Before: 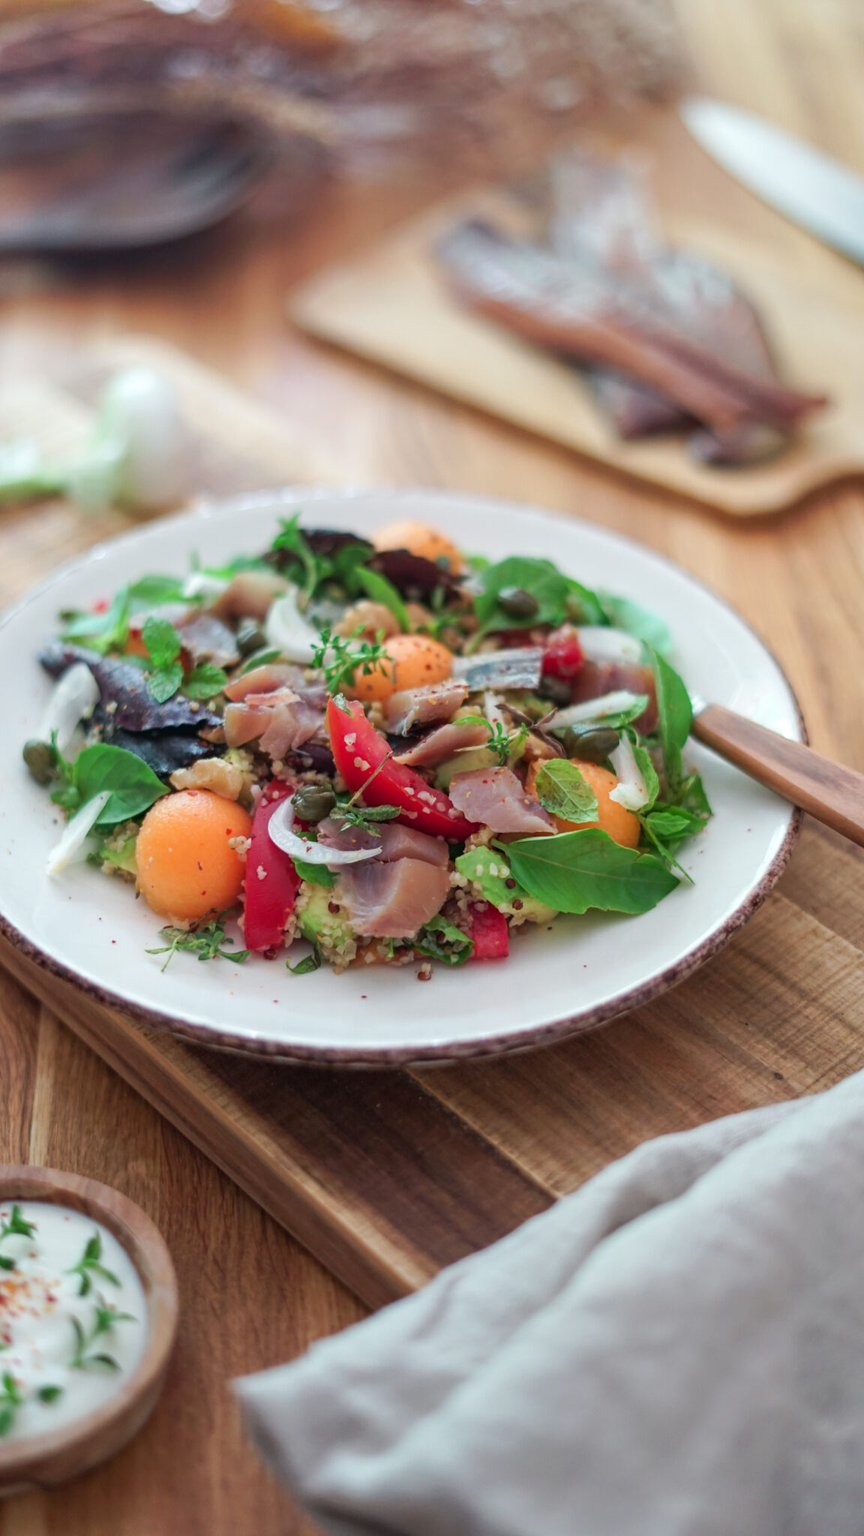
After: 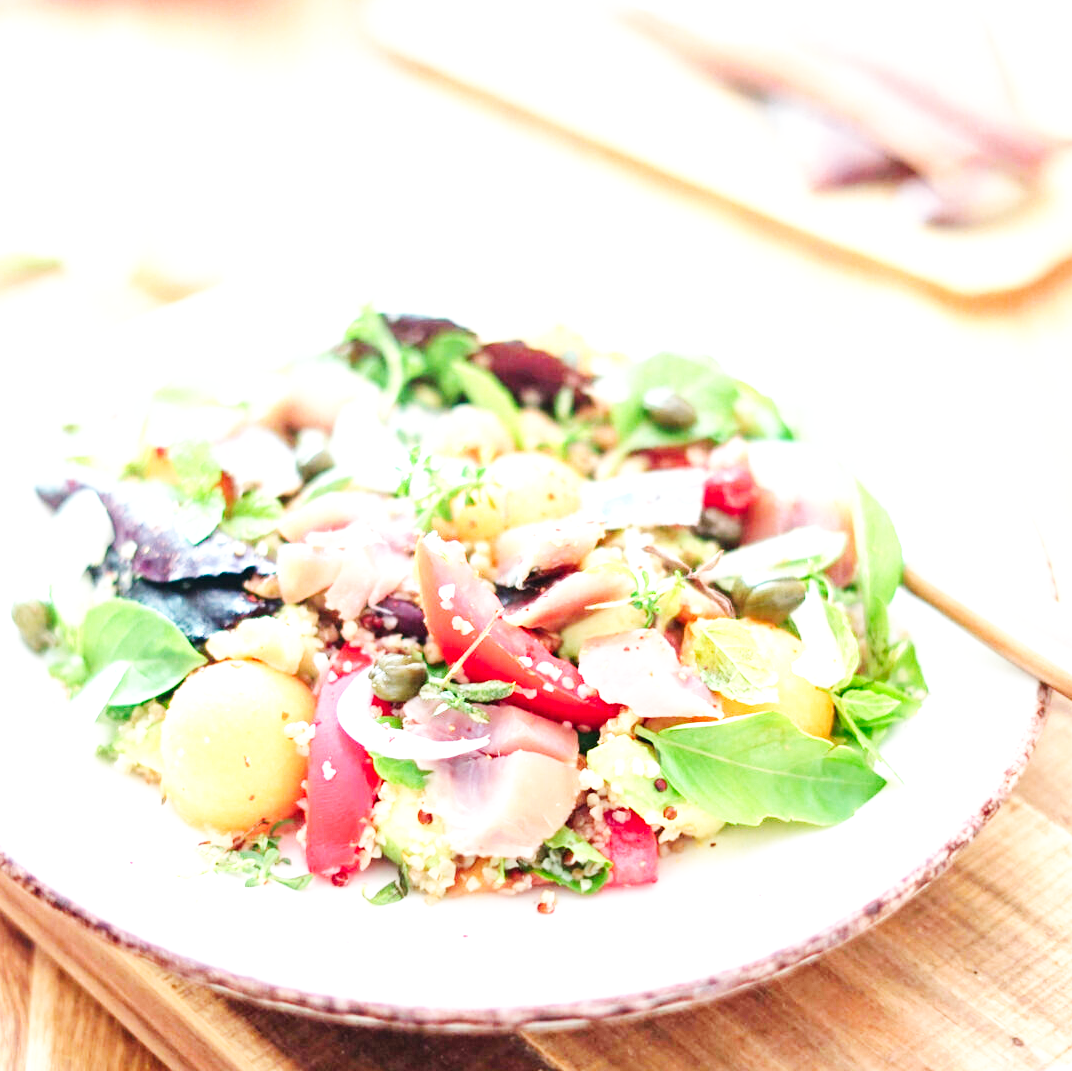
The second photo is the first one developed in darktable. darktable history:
crop: left 1.744%, top 19.225%, right 5.069%, bottom 28.357%
exposure: black level correction 0, exposure 1.675 EV, compensate exposure bias true, compensate highlight preservation false
base curve: curves: ch0 [(0, 0.003) (0.001, 0.002) (0.006, 0.004) (0.02, 0.022) (0.048, 0.086) (0.094, 0.234) (0.162, 0.431) (0.258, 0.629) (0.385, 0.8) (0.548, 0.918) (0.751, 0.988) (1, 1)], preserve colors none
